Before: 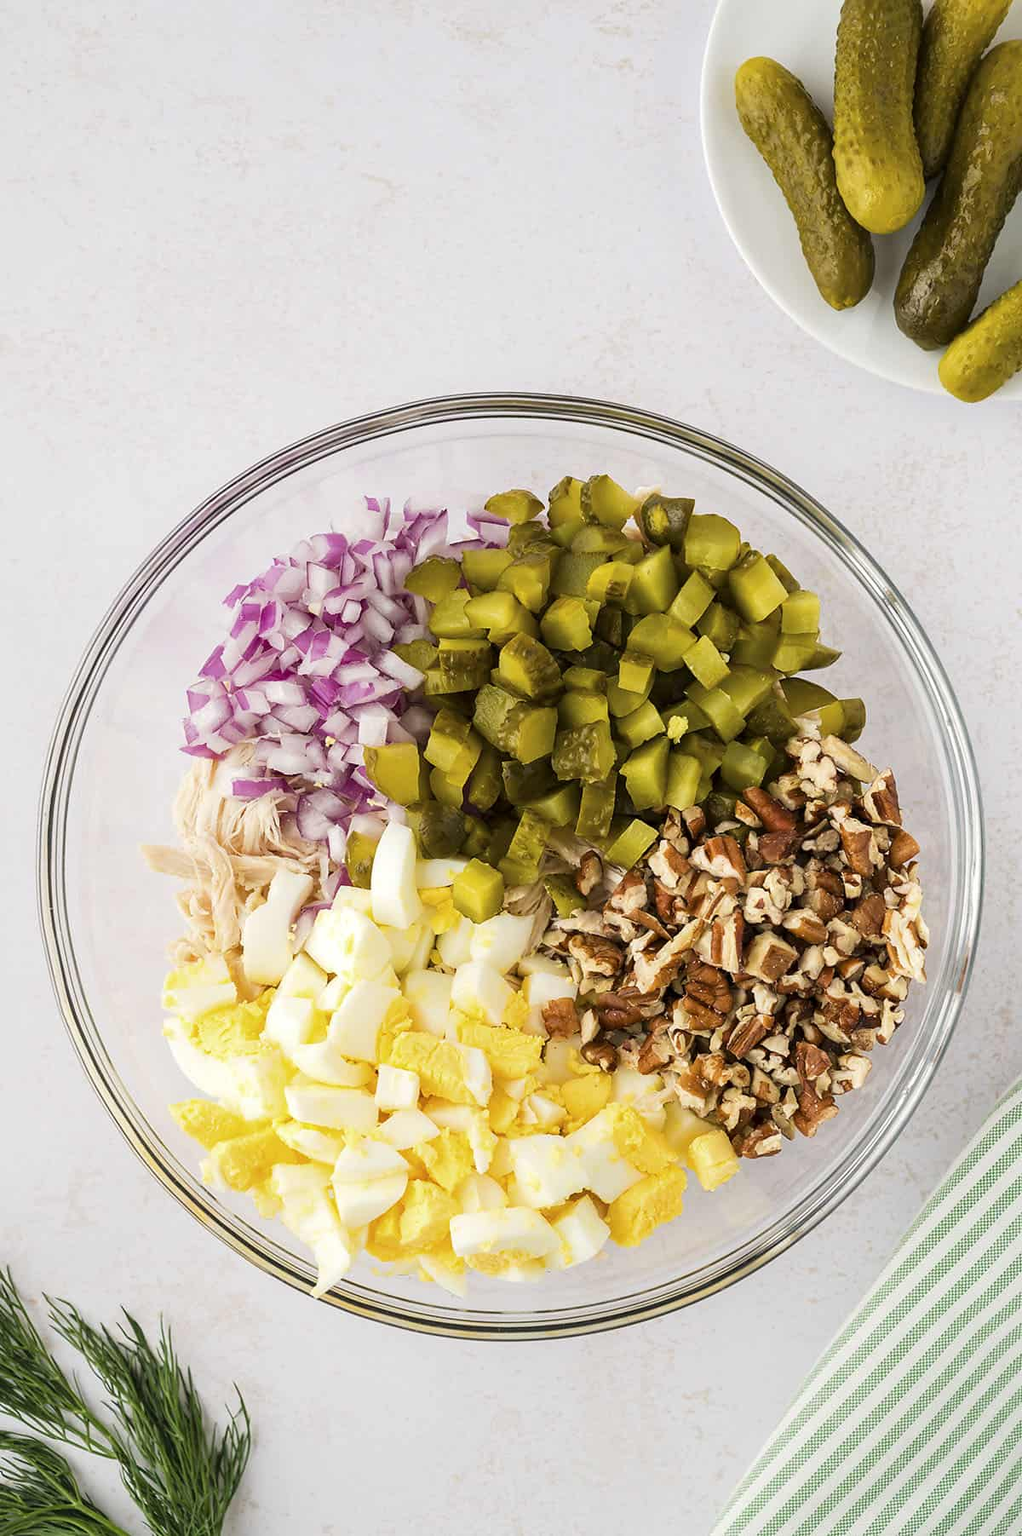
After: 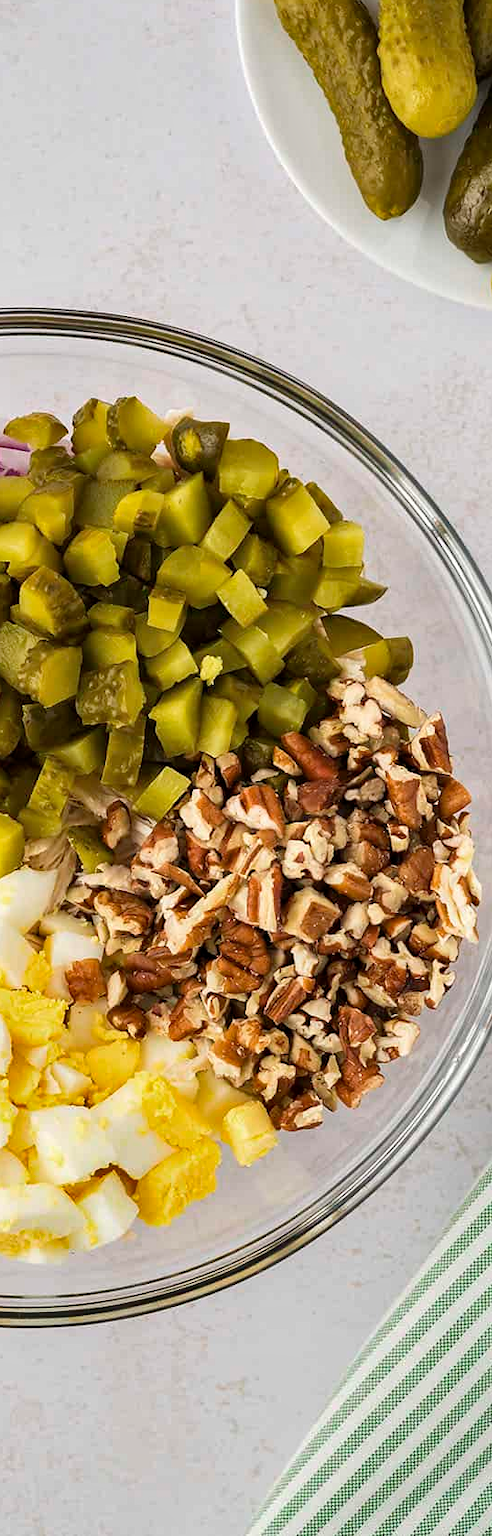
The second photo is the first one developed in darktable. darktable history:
tone equalizer: on, module defaults
shadows and highlights: white point adjustment 0.041, soften with gaussian
crop: left 47.153%, top 6.896%, right 7.964%
